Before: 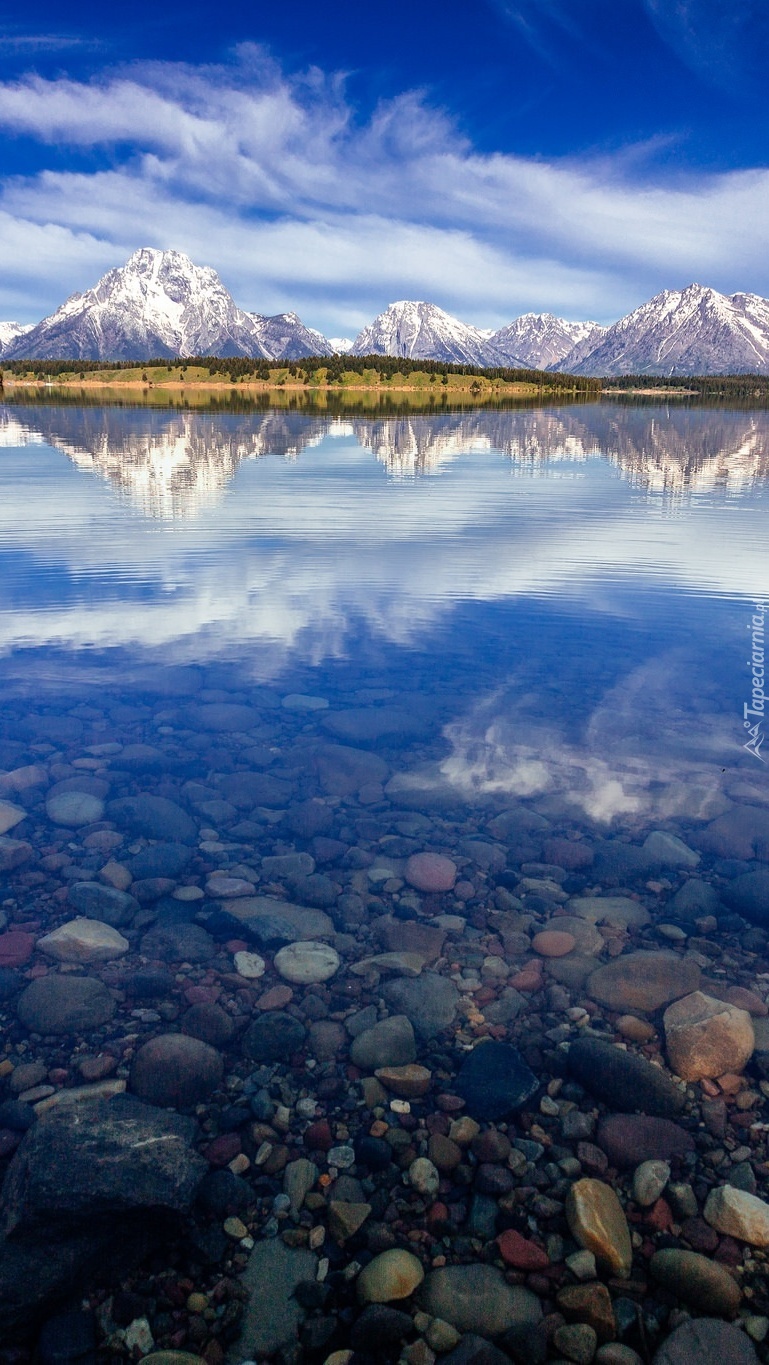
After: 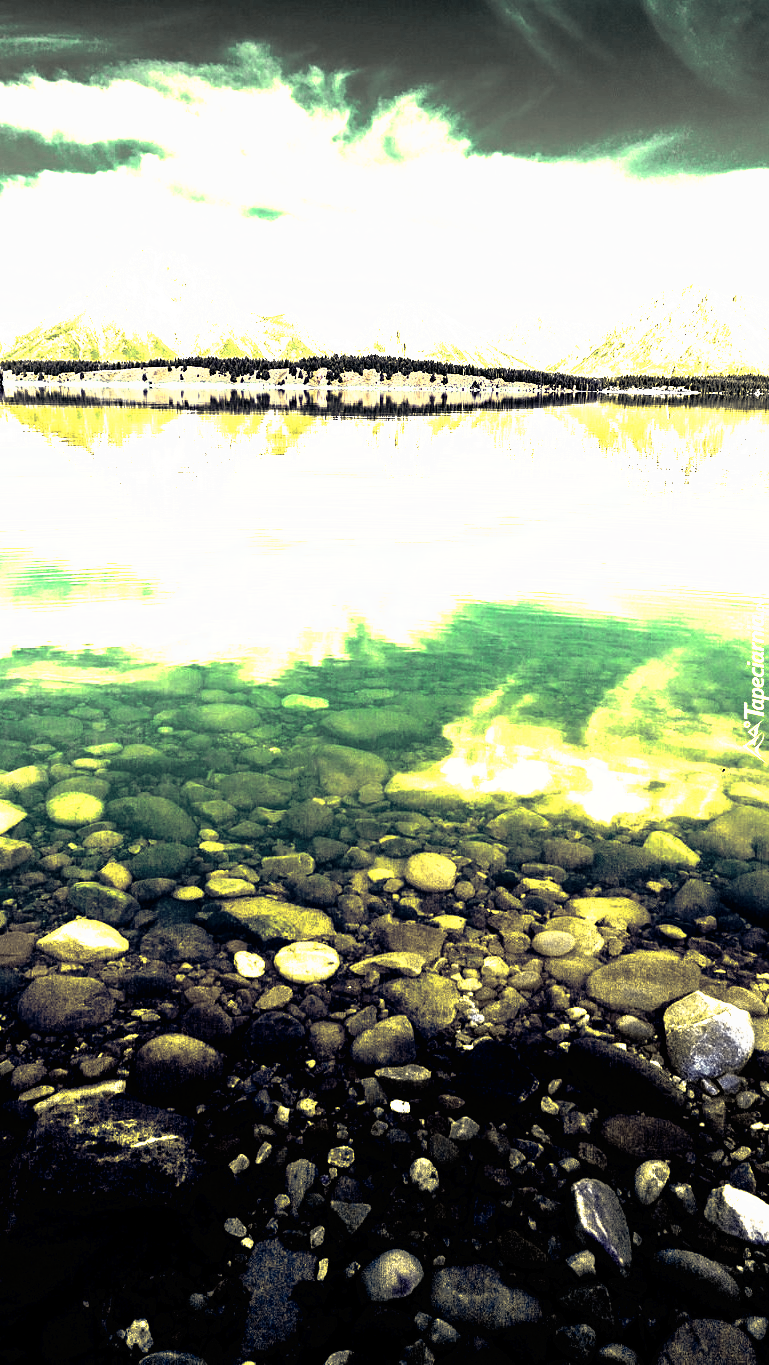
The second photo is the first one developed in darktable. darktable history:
tone curve: curves: ch0 [(0, 0) (0.003, 0.01) (0.011, 0.011) (0.025, 0.008) (0.044, 0.007) (0.069, 0.006) (0.1, 0.005) (0.136, 0.015) (0.177, 0.094) (0.224, 0.241) (0.277, 0.369) (0.335, 0.5) (0.399, 0.648) (0.468, 0.811) (0.543, 0.975) (0.623, 0.989) (0.709, 0.989) (0.801, 0.99) (0.898, 0.99) (1, 1)], preserve colors none
color look up table: target L [98.62, 100, 68.49, 69.52, 70.03, 96.54, 54.65, 70.62, 97.06, 97.02, 38.68, 28.72, 21.38, 0.194, 200.09, 100.34, 99.11, 68.49, 96.54, 100, 90.73, 97.19, 43.84, 23.27, 39.8, 46.6, 42.6, 29.96, 54.73, 100.34, 70.63, 69.98, 97.19, 31.56, 46.38, 38.15, 40.6, 43.19, 43.66, 17.92, 25.32, 13.89, 0.183, 12.87, 100, 55.12, 98.35, 64.85, 27.93], target a [-0.194, -0.097, -1.595, -1.27, 0.297, -2.838, -0.367, -2.577, -4.742, -4.943, -0.677, -1.169, -0.045, 0.069, 0, 0, -0.948, -1.595, -2.838, -0.097, -68.31, -0.264, 1.504, 4.409, 2.074, 0.614, 0.166, 1.104, -0.001, 0.001, -2.465, -0.067, -0.264, 5.388, -3.073, 1.278, 0.836, -0.121, -0.29, 3.292, -0.138, 0.707, 0, 0.493, -0.097, -0.158, -10.08, -37.19, -0.749], target b [2.414, 1.214, 23.03, 1.621, -1.061, 44.04, -0.12, 29, 72.61, 73.13, 3.166, 2.565, 1.043, -0.254, 0, 0, 0.739, 23.03, 44.04, 1.214, 63.9, 0.988, 3.559, 1.432, 4.012, 4.684, 4.864, 2.541, 0.01, -0.001, 27.14, 0.82, 0.988, 2.249, 4.426, 2.616, 3.983, 4.422, 2.762, 0.448, 1.997, 0.25, 0, 0.172, 1.214, 0.589, 78.05, 22.54, 2.161], num patches 49
